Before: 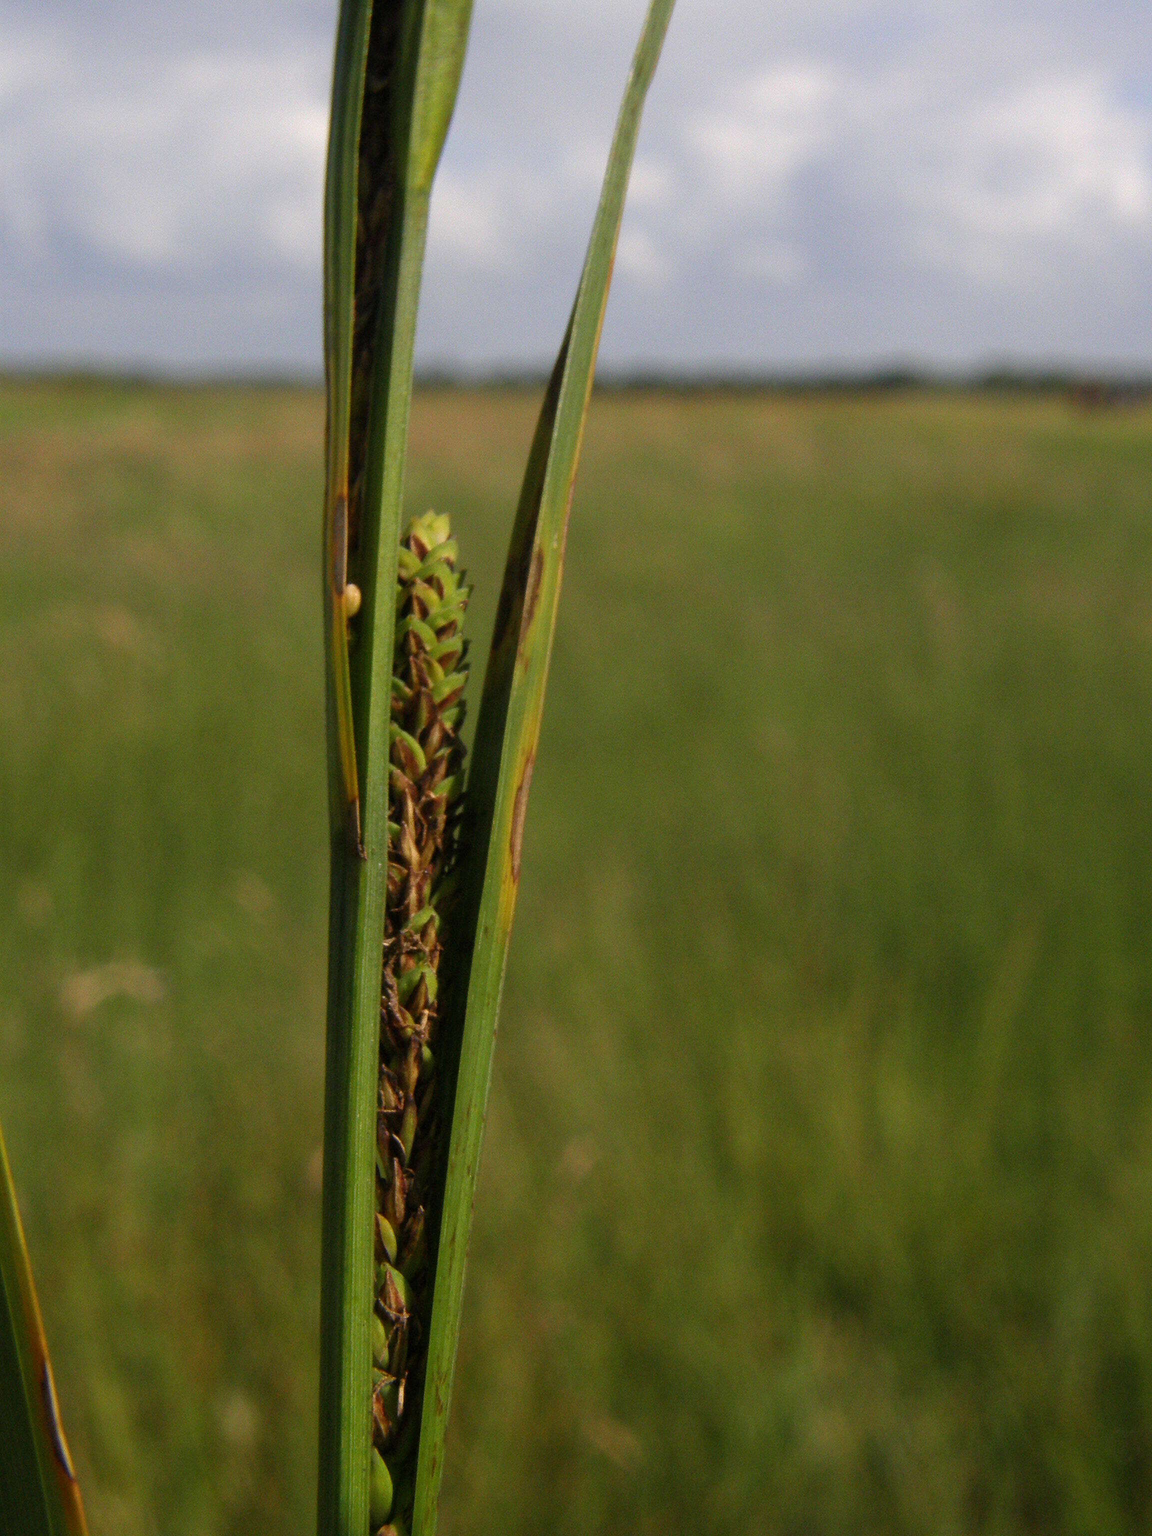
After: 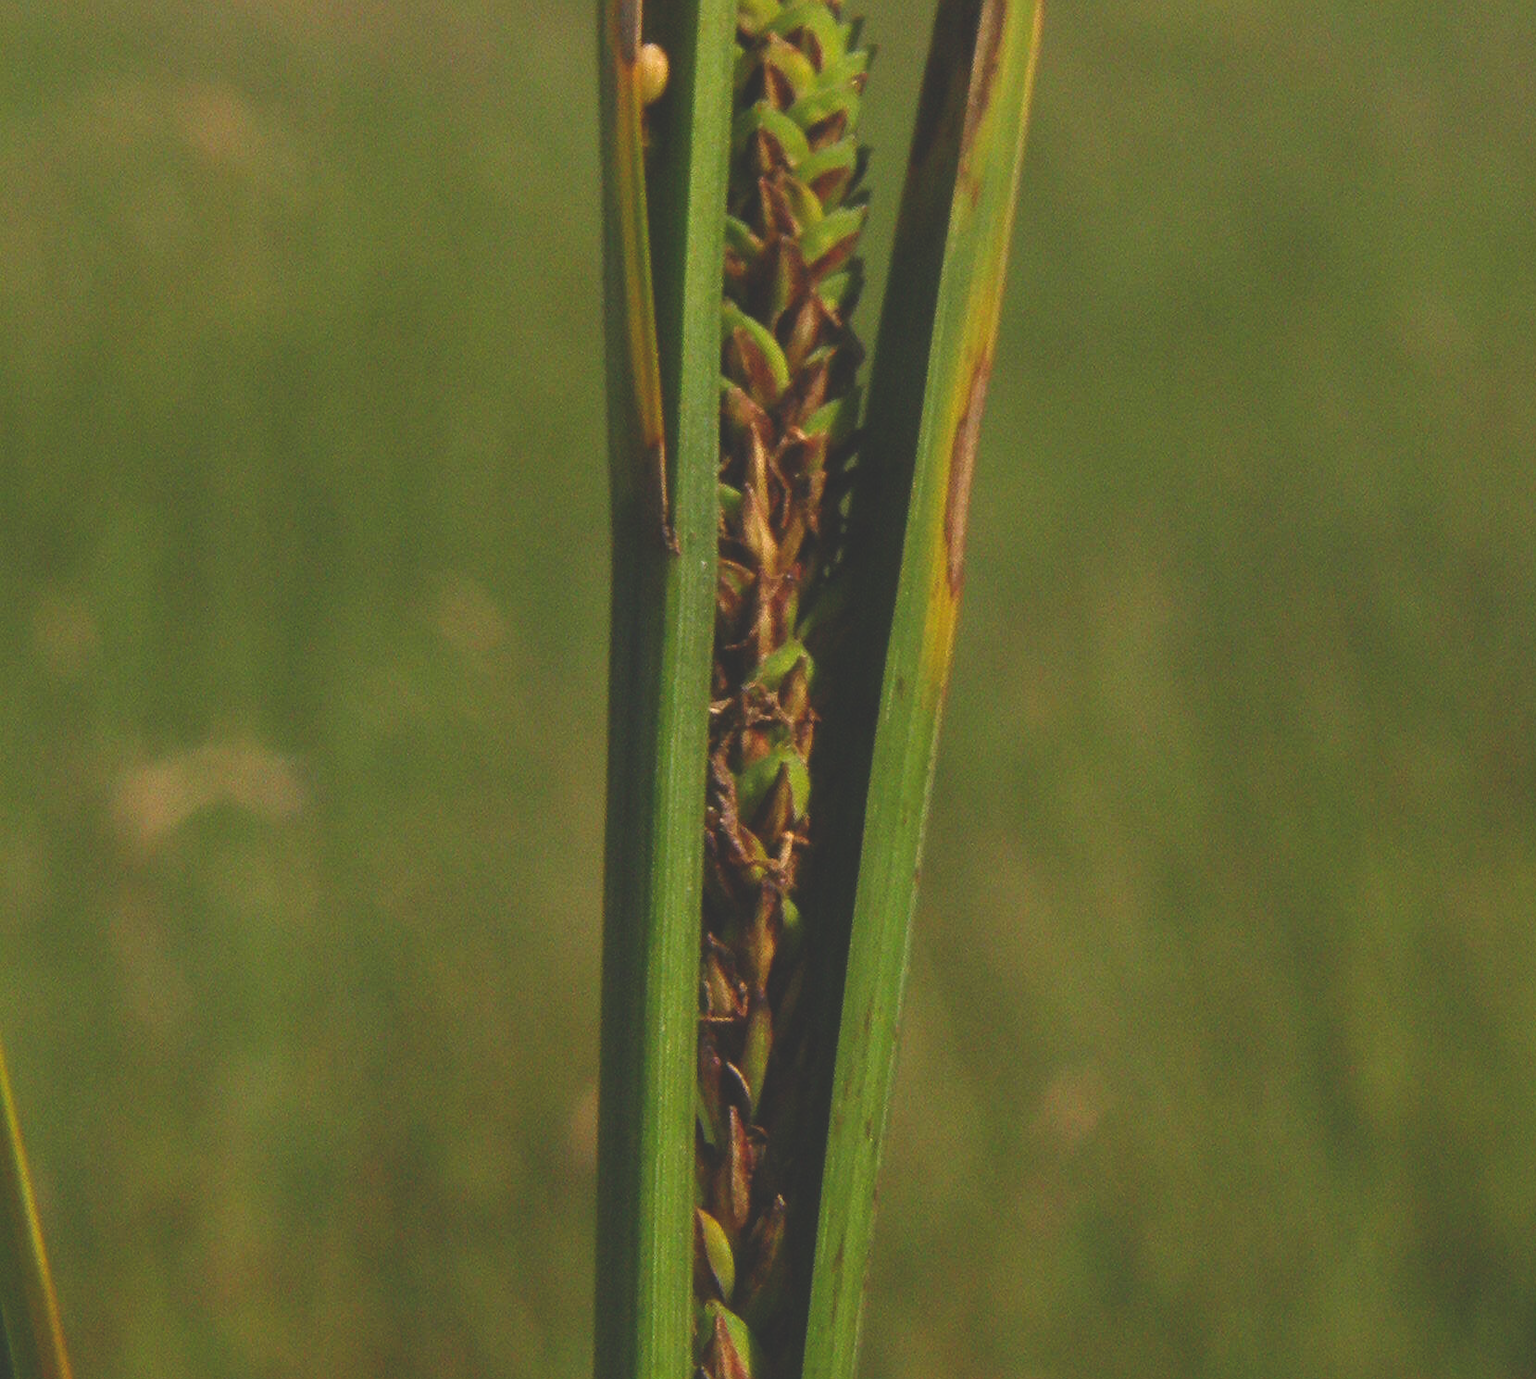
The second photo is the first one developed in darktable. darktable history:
exposure: black level correction -0.03, compensate highlight preservation false
color zones: curves: ch0 [(0, 0.613) (0.01, 0.613) (0.245, 0.448) (0.498, 0.529) (0.642, 0.665) (0.879, 0.777) (0.99, 0.613)]; ch1 [(0, 0) (0.143, 0) (0.286, 0) (0.429, 0) (0.571, 0) (0.714, 0) (0.857, 0)], mix -121.96%
crop: top 36.498%, right 27.964%, bottom 14.995%
